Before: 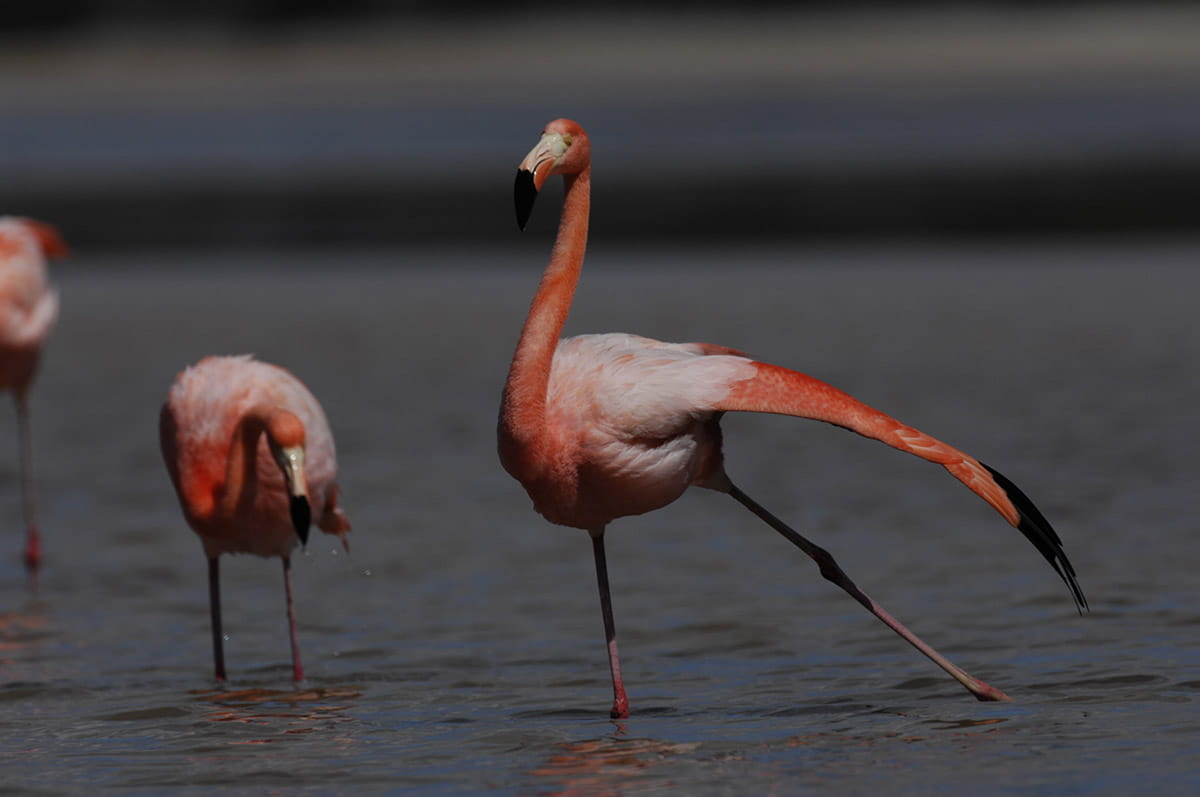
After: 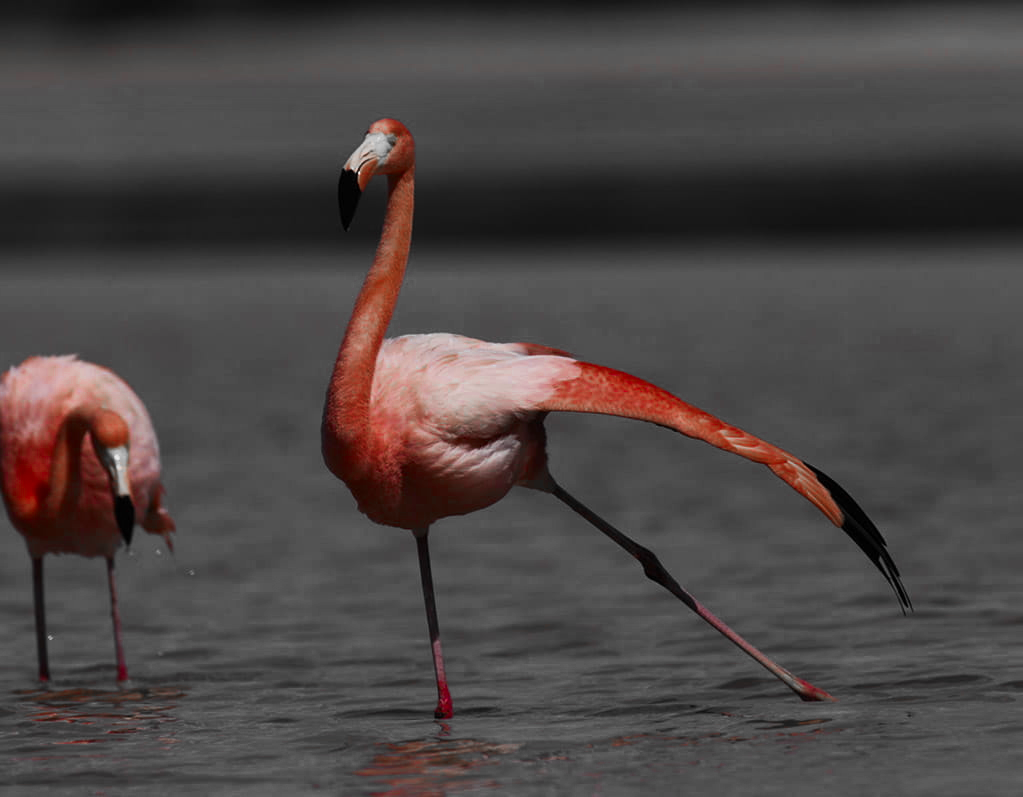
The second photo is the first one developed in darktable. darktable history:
tone equalizer: -8 EV 0.029 EV, -7 EV -0.007 EV, -6 EV 0.006 EV, -5 EV 0.041 EV, -4 EV 0.263 EV, -3 EV 0.639 EV, -2 EV 0.588 EV, -1 EV 0.19 EV, +0 EV 0.042 EV, edges refinement/feathering 500, mask exposure compensation -1.57 EV, preserve details no
crop and rotate: left 14.694%
color zones: curves: ch0 [(0, 0.352) (0.143, 0.407) (0.286, 0.386) (0.429, 0.431) (0.571, 0.829) (0.714, 0.853) (0.857, 0.833) (1, 0.352)]; ch1 [(0, 0.604) (0.072, 0.726) (0.096, 0.608) (0.205, 0.007) (0.571, -0.006) (0.839, -0.013) (0.857, -0.012) (1, 0.604)]
